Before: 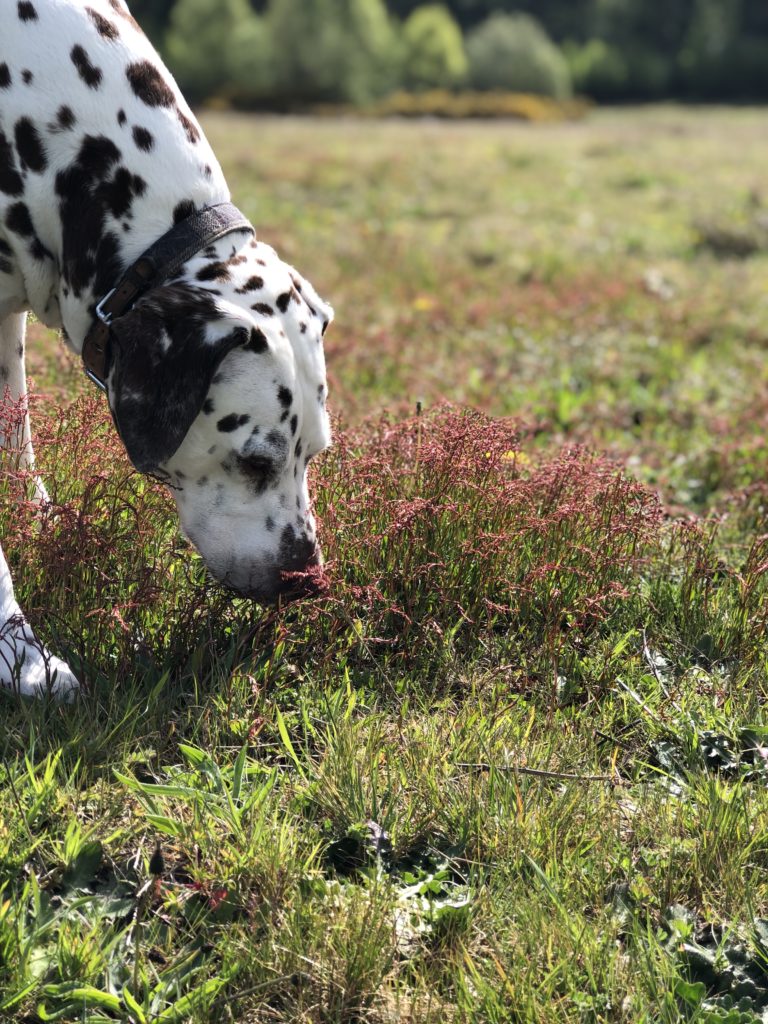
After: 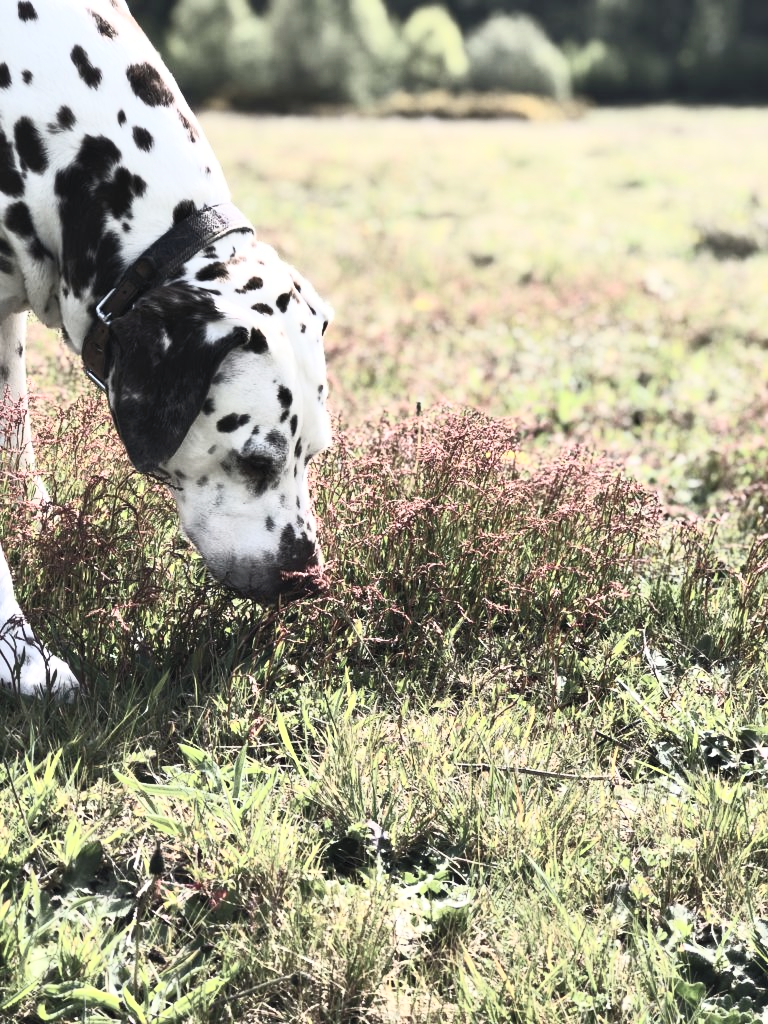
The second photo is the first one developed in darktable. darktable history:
tone equalizer: edges refinement/feathering 500, mask exposure compensation -1.57 EV, preserve details no
contrast brightness saturation: contrast 0.566, brightness 0.567, saturation -0.329
